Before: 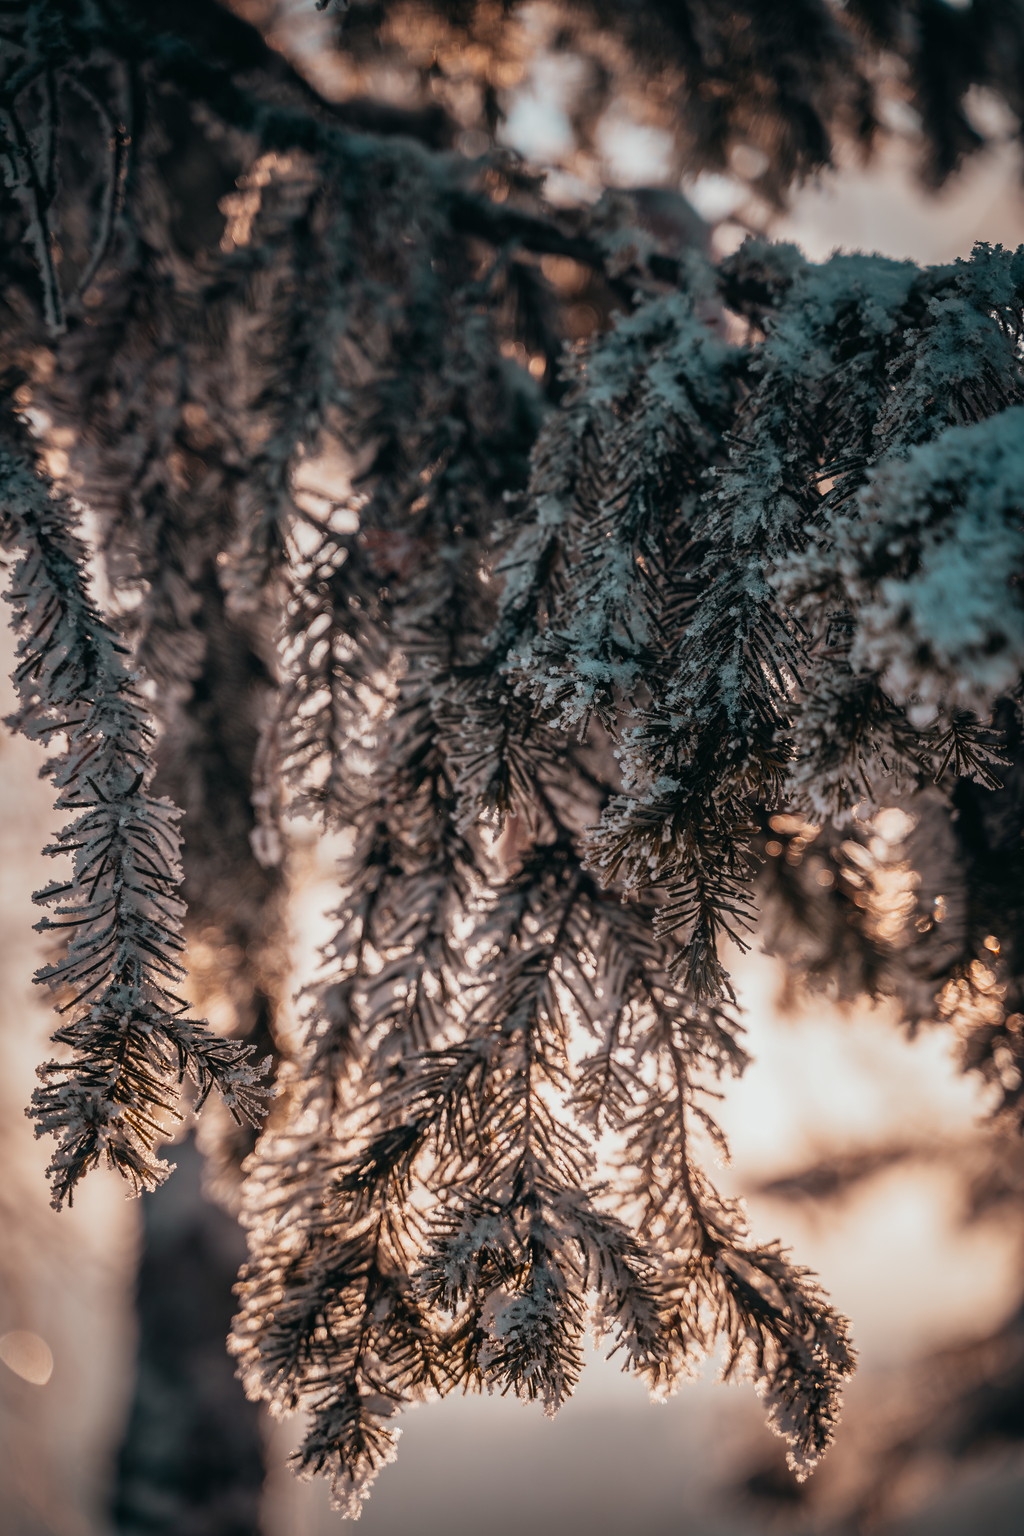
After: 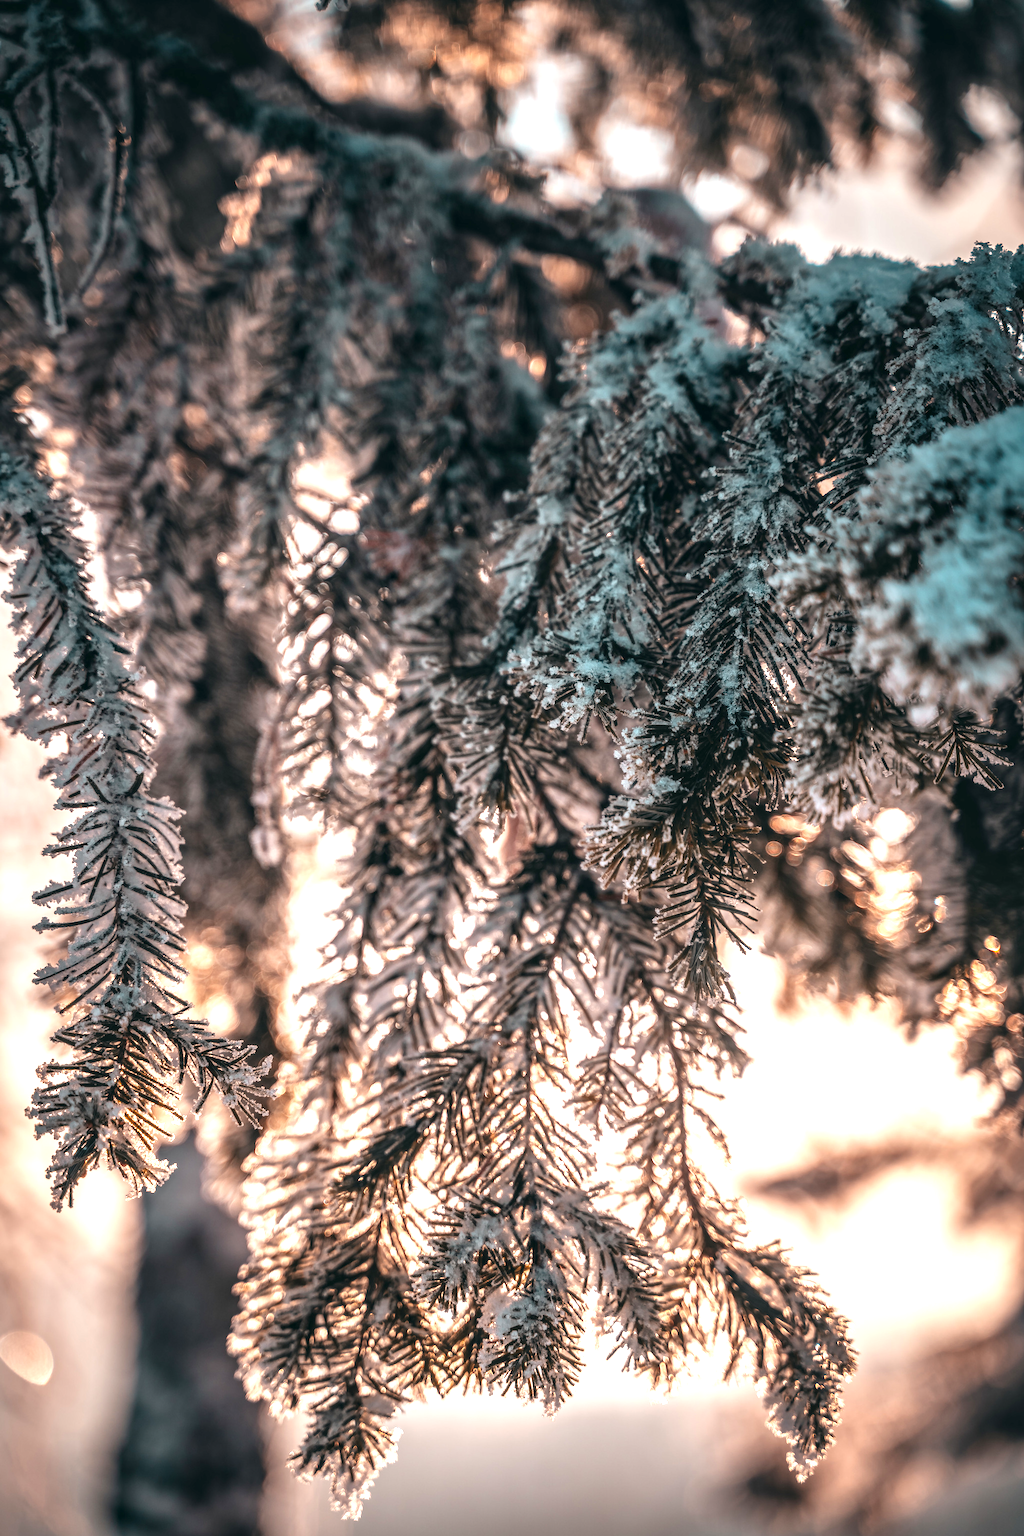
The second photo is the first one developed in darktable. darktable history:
exposure: black level correction 0, exposure 1.103 EV, compensate highlight preservation false
local contrast: on, module defaults
